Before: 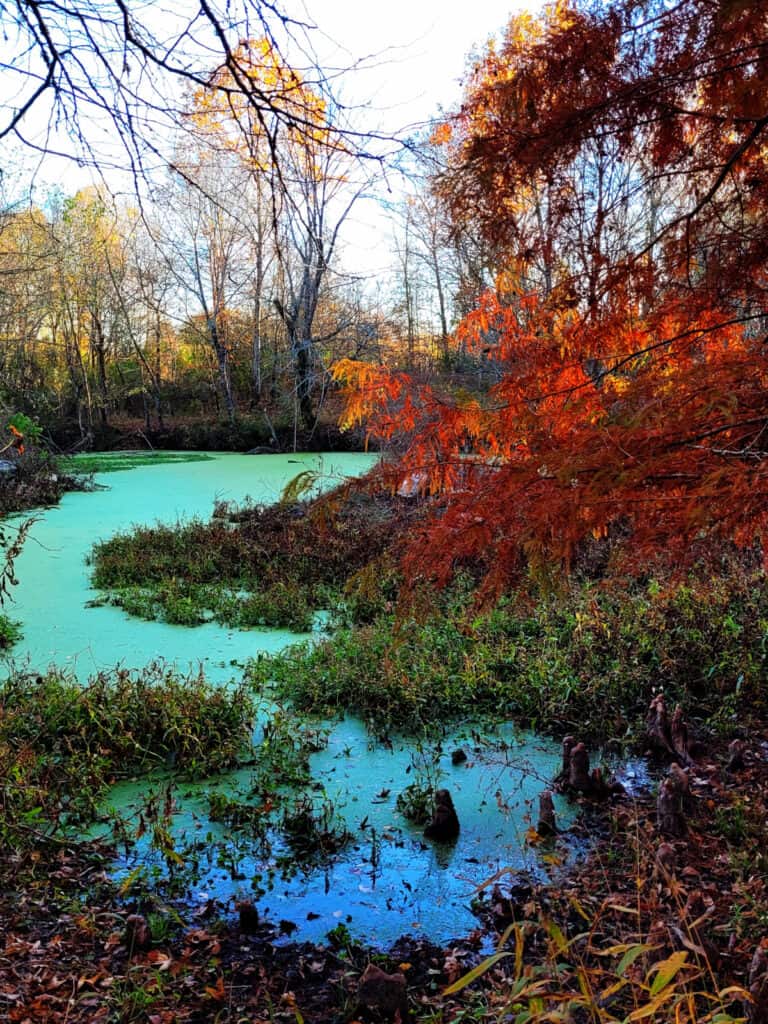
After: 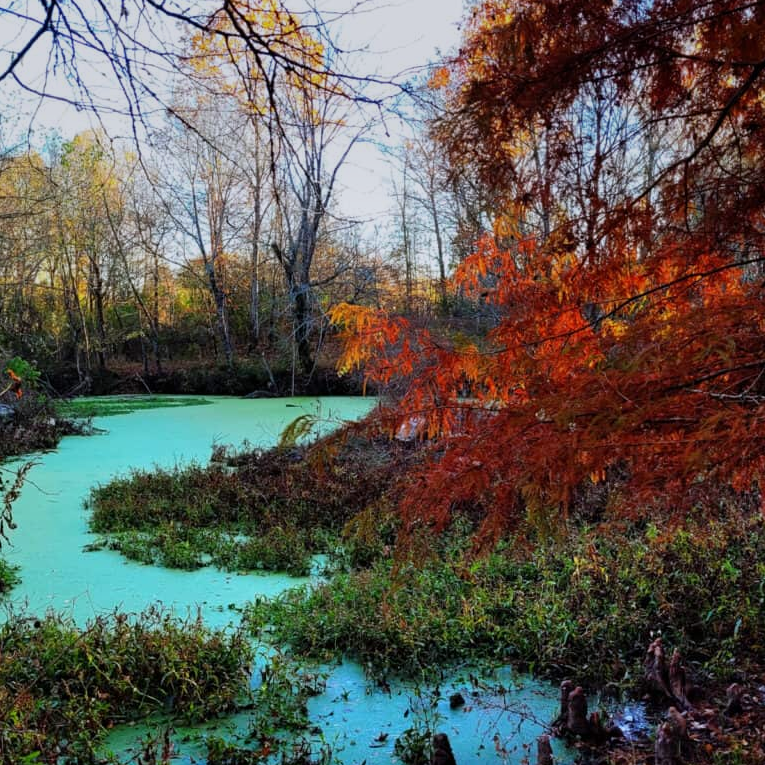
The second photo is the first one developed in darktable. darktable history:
white balance: red 0.983, blue 1.036
crop: left 0.387%, top 5.469%, bottom 19.809%
graduated density: on, module defaults
